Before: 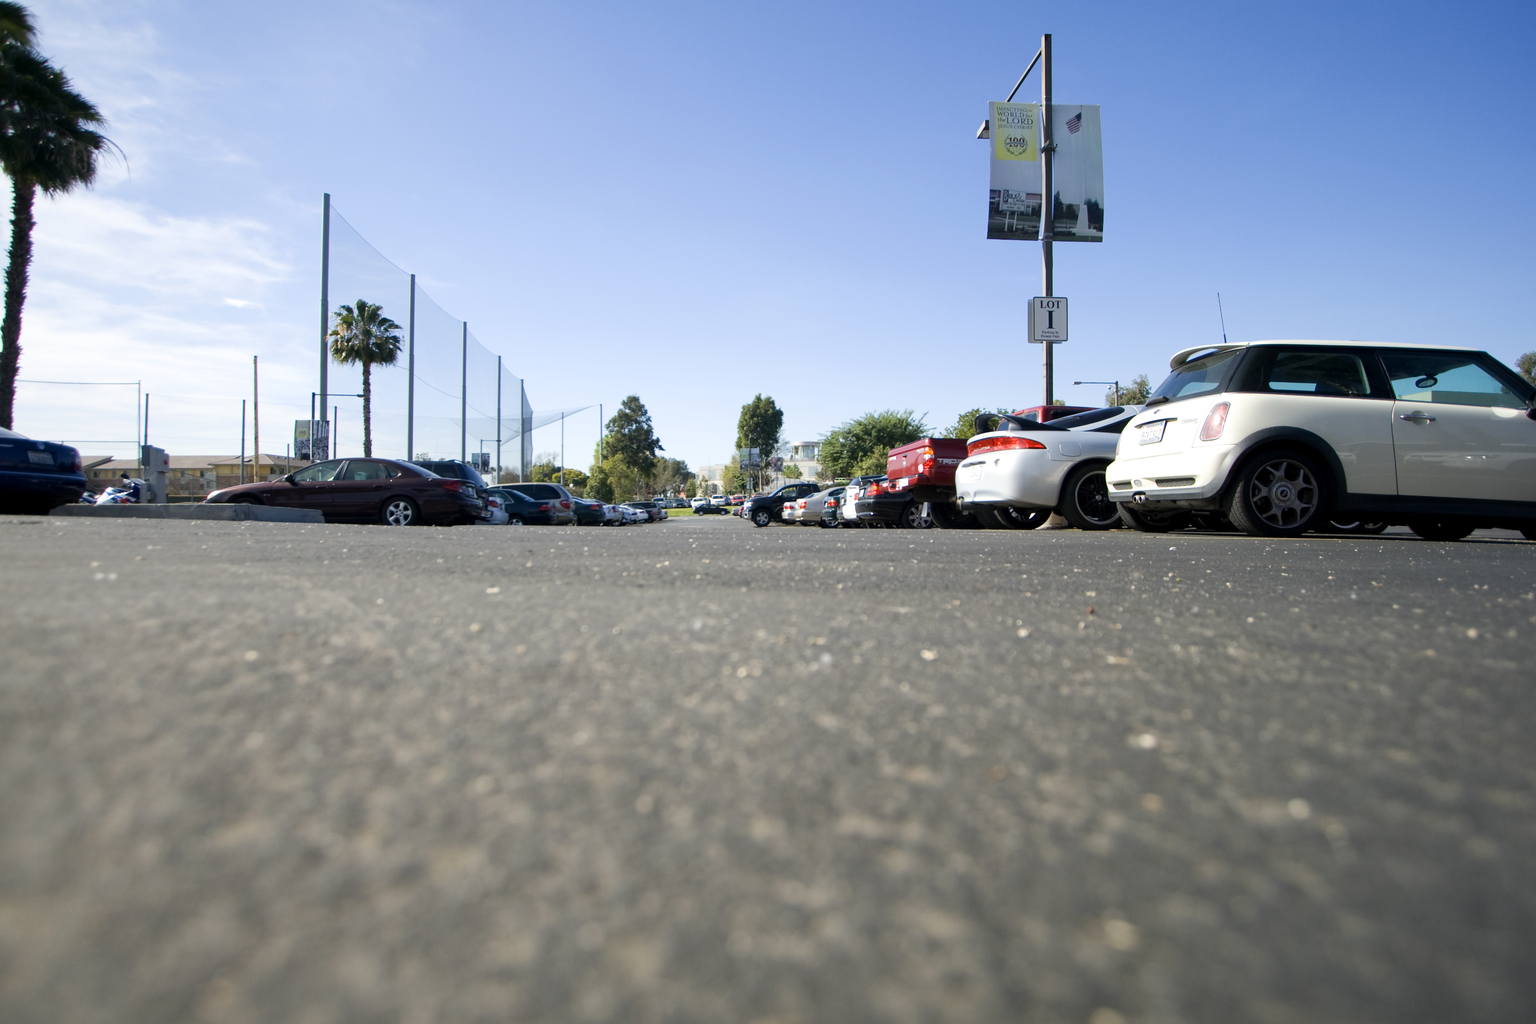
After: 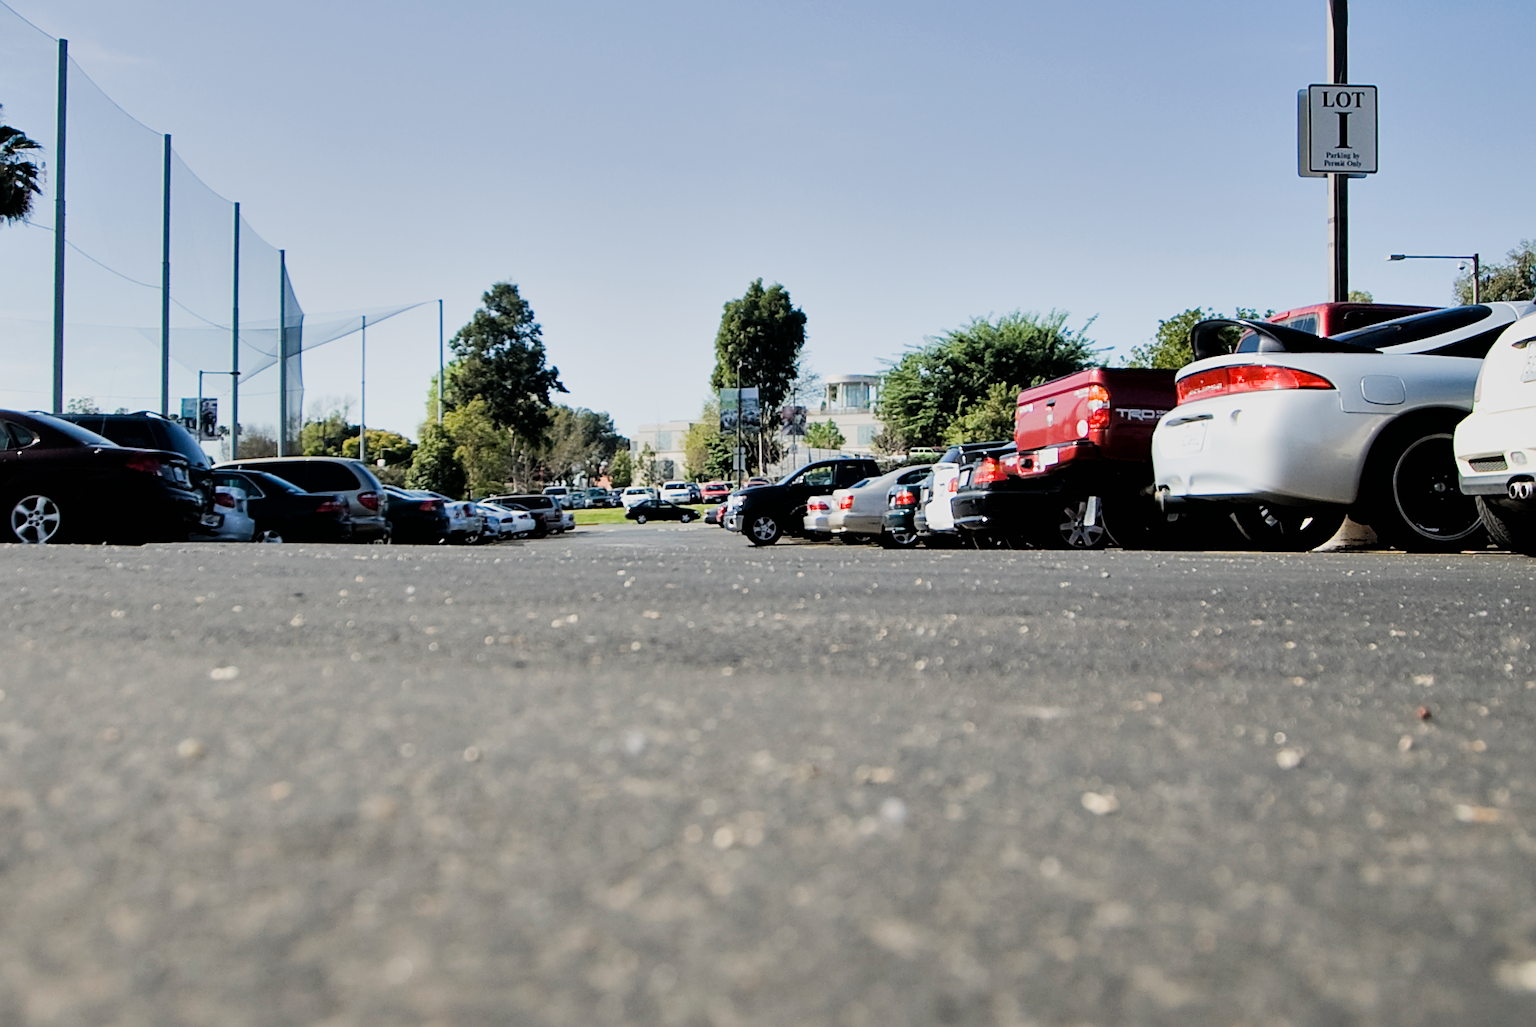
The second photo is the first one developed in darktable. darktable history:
crop: left 24.849%, top 24.924%, right 25.338%, bottom 25.042%
sharpen: on, module defaults
shadows and highlights: low approximation 0.01, soften with gaussian
filmic rgb: black relative exposure -5.11 EV, white relative exposure 3.96 EV, hardness 2.9, contrast 1.301, highlights saturation mix -29.95%
